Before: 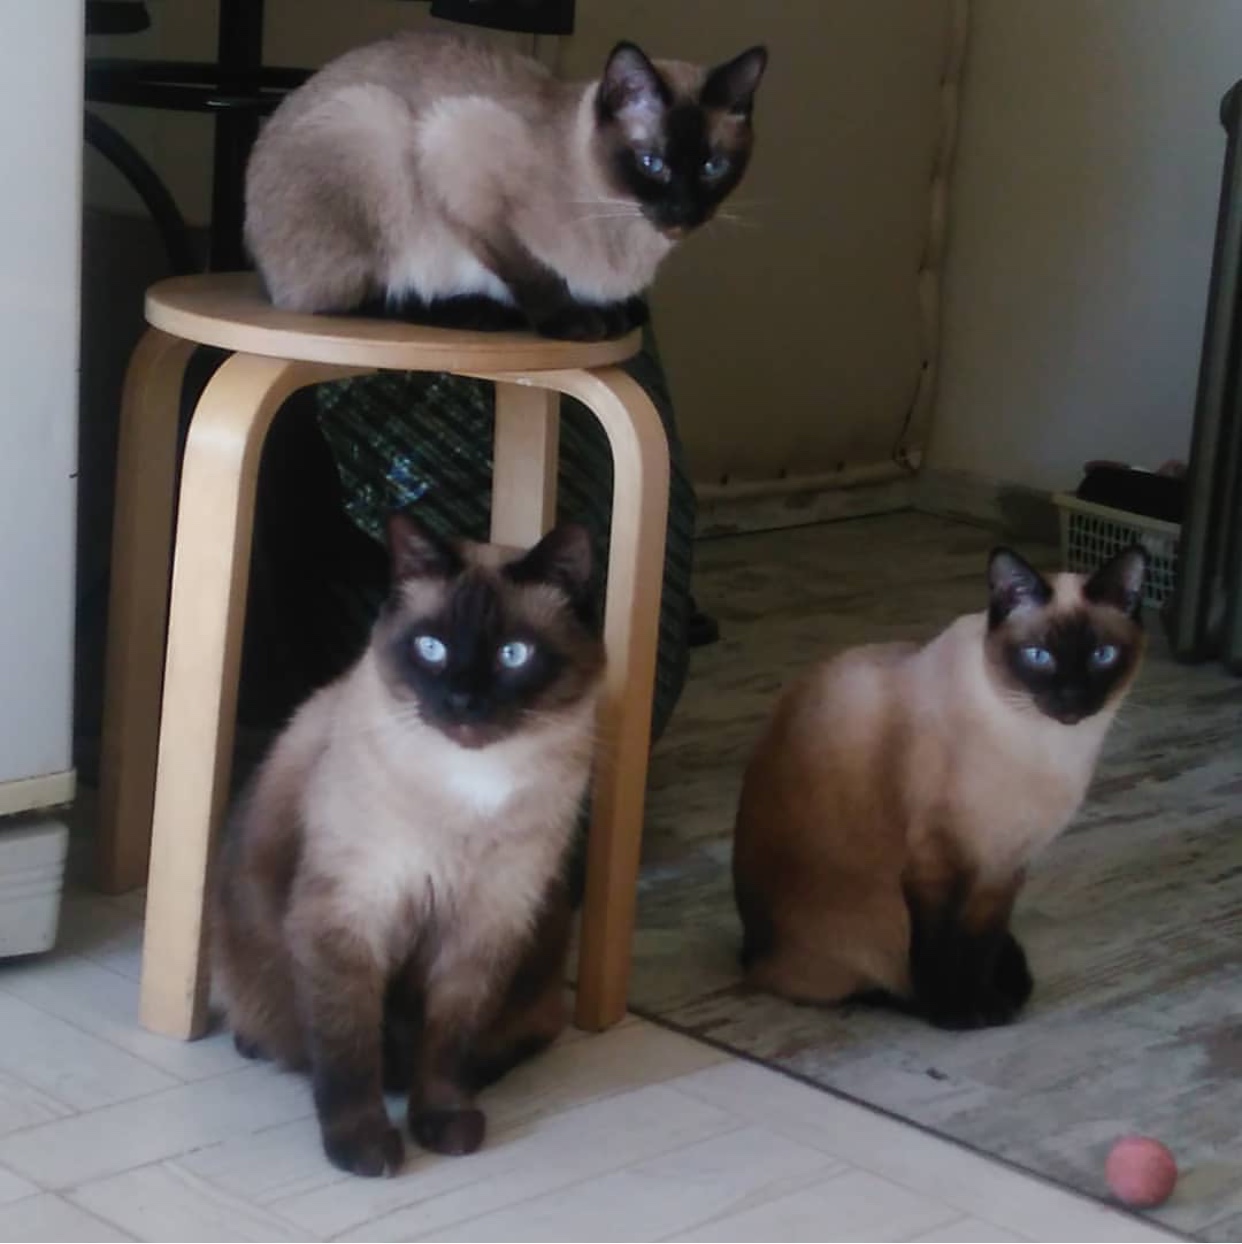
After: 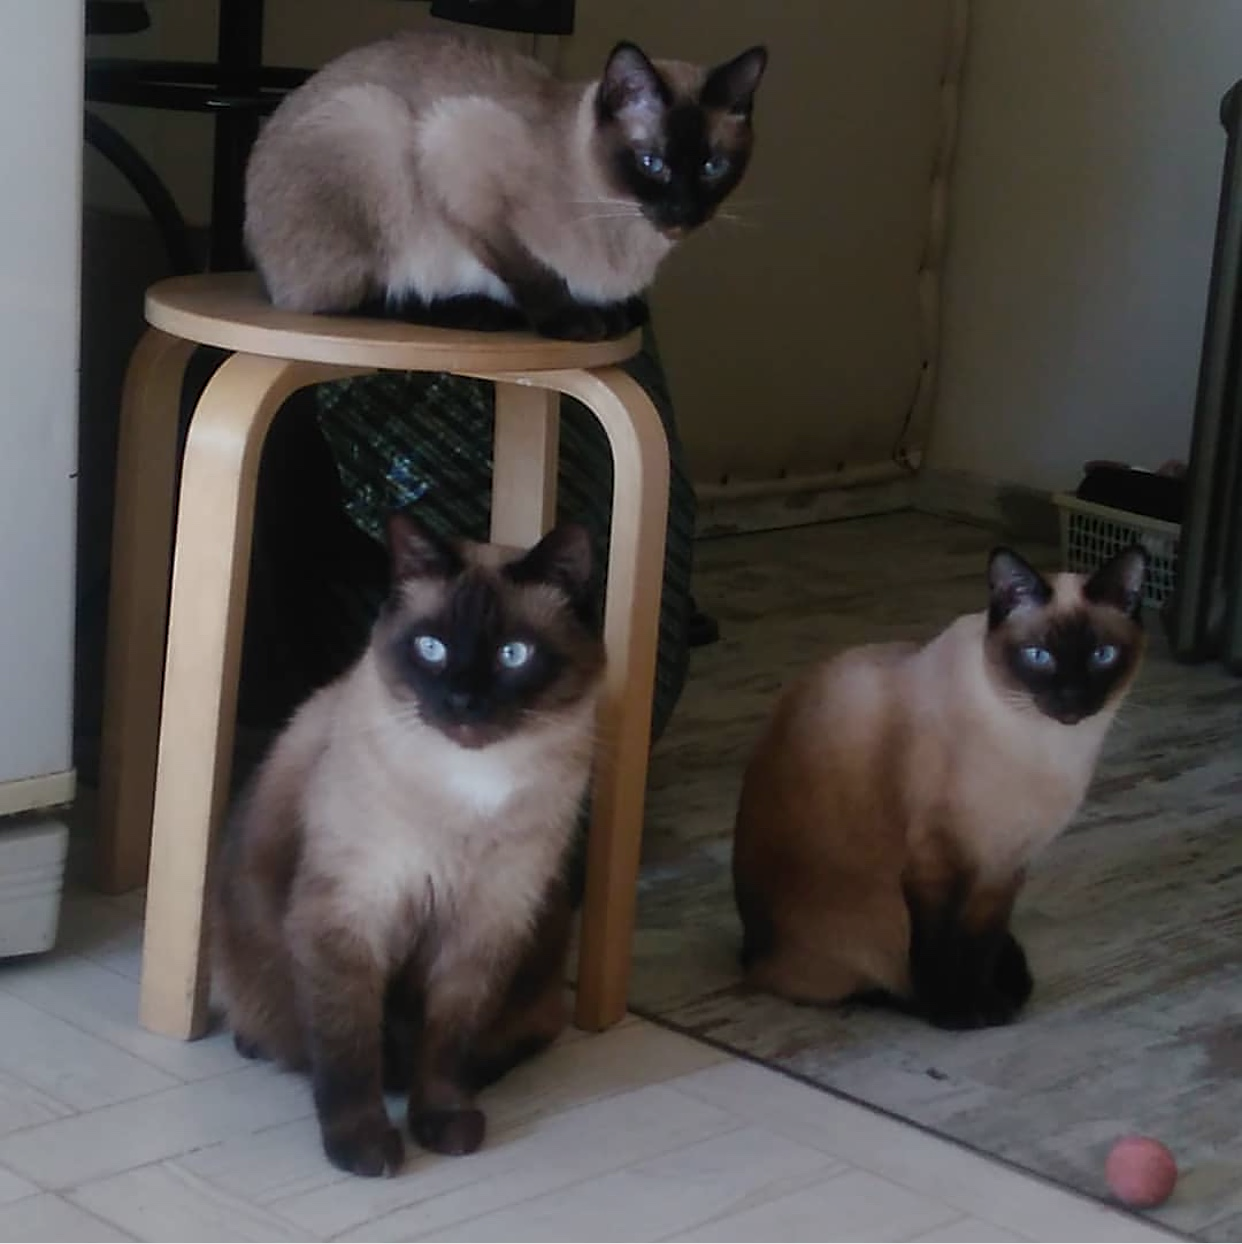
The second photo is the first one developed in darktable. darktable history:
base curve: curves: ch0 [(0, 0) (0.303, 0.277) (1, 1)]
sharpen: amount 0.478
exposure: exposure -0.116 EV, compensate exposure bias true
